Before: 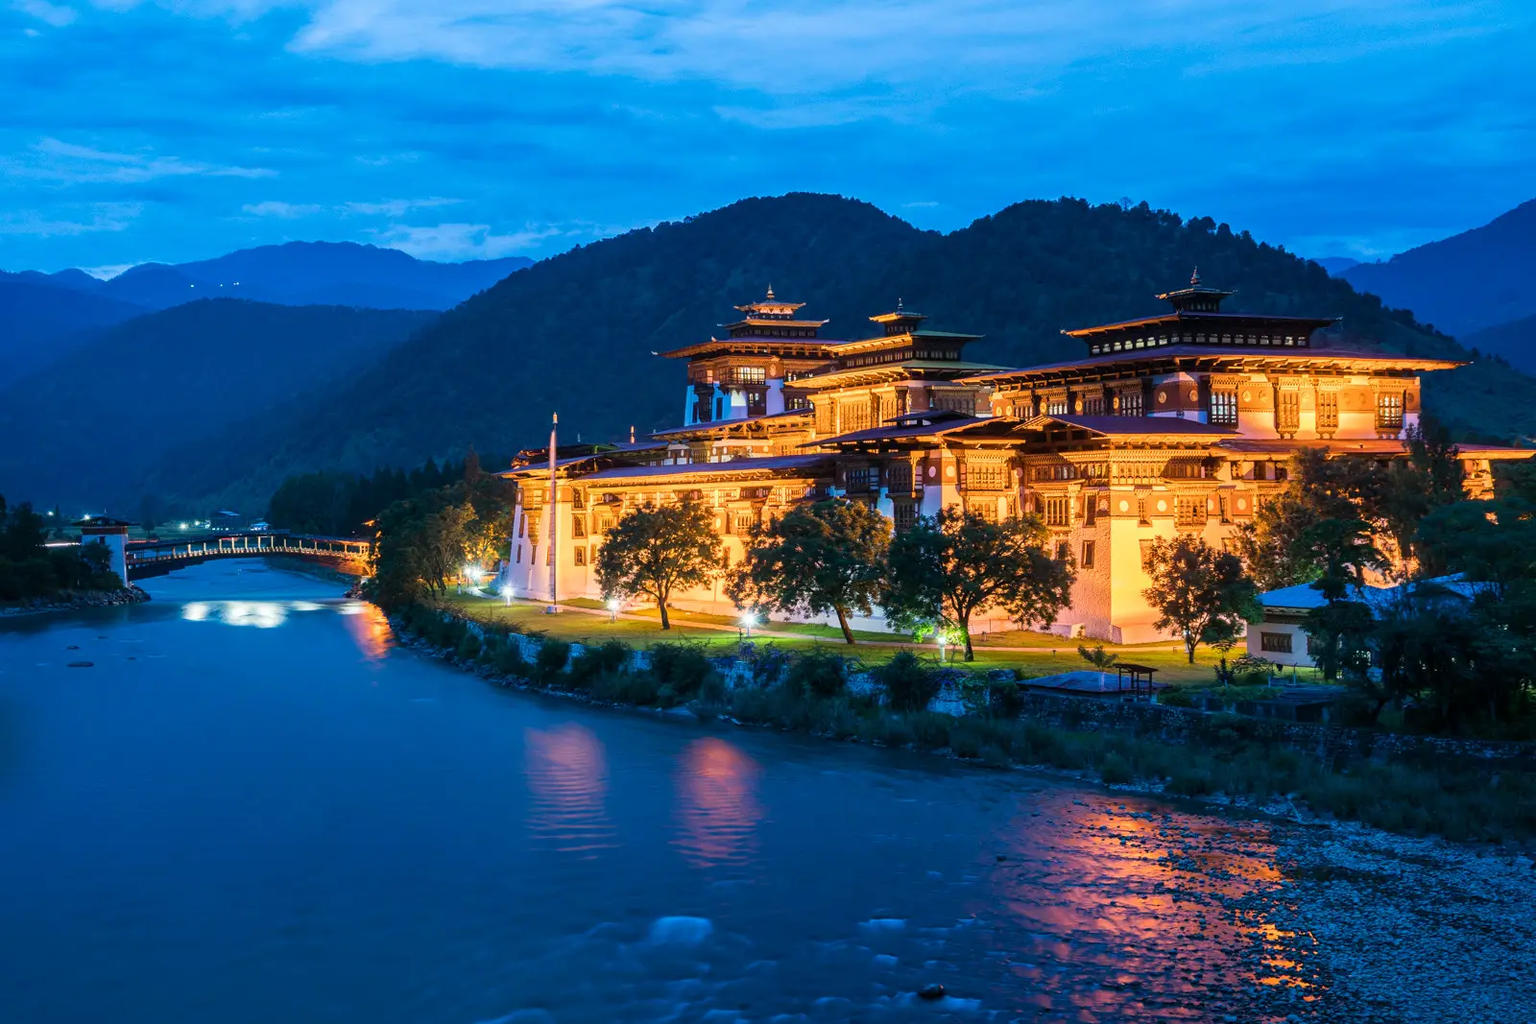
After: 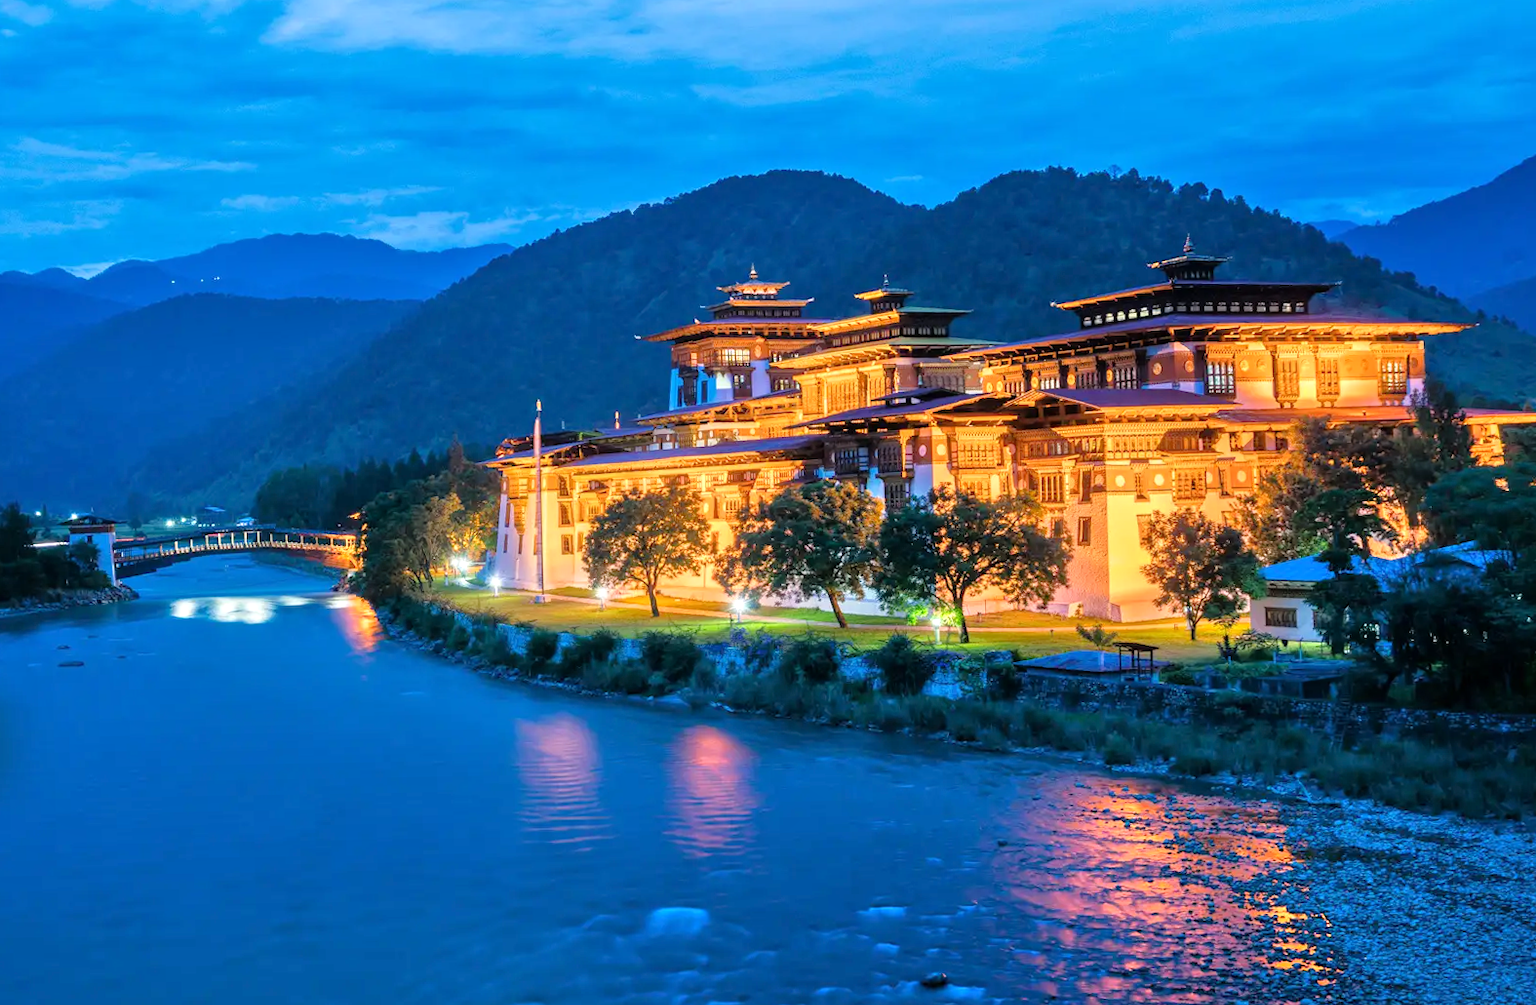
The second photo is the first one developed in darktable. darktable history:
tone equalizer: -7 EV 0.15 EV, -6 EV 0.6 EV, -5 EV 1.15 EV, -4 EV 1.33 EV, -3 EV 1.15 EV, -2 EV 0.6 EV, -1 EV 0.15 EV, mask exposure compensation -0.5 EV
rotate and perspective: rotation -1.32°, lens shift (horizontal) -0.031, crop left 0.015, crop right 0.985, crop top 0.047, crop bottom 0.982
